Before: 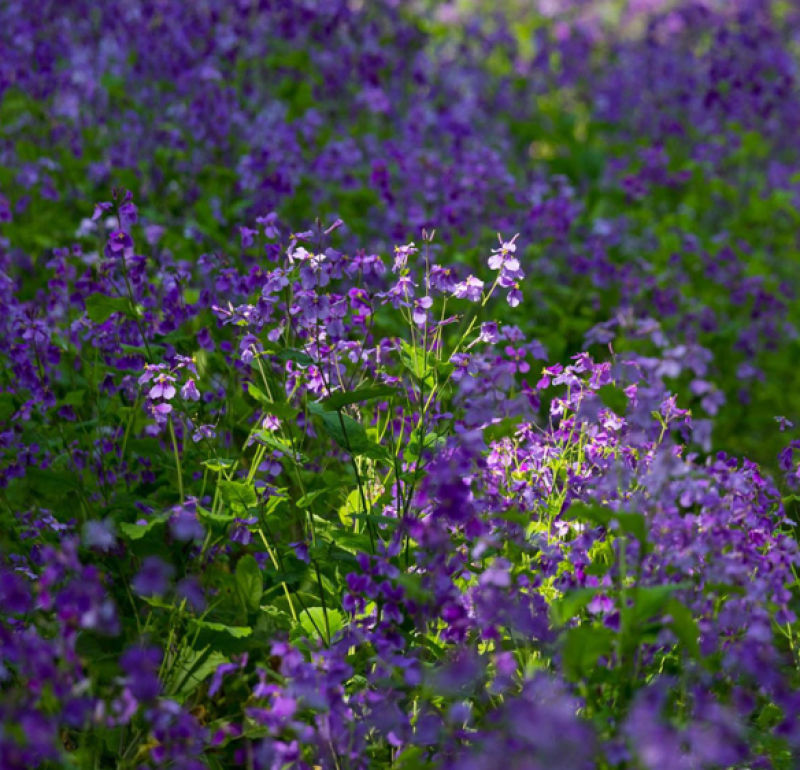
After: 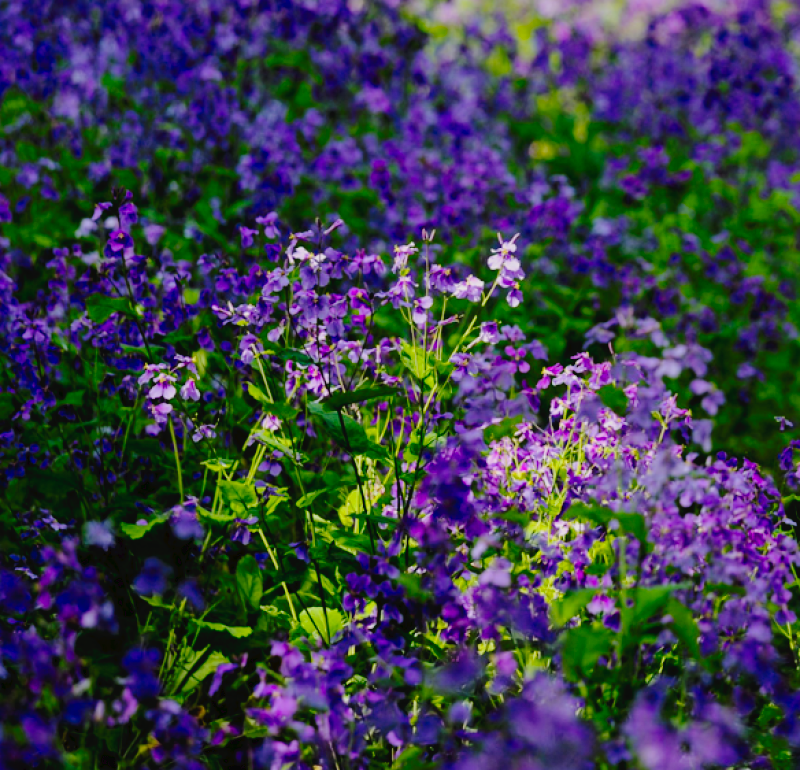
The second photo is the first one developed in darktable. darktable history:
tone curve: curves: ch0 [(0, 0) (0.003, 0.03) (0.011, 0.032) (0.025, 0.035) (0.044, 0.038) (0.069, 0.041) (0.1, 0.058) (0.136, 0.091) (0.177, 0.133) (0.224, 0.181) (0.277, 0.268) (0.335, 0.363) (0.399, 0.461) (0.468, 0.554) (0.543, 0.633) (0.623, 0.709) (0.709, 0.784) (0.801, 0.869) (0.898, 0.938) (1, 1)], preserve colors none
filmic rgb: black relative exposure -7.72 EV, white relative exposure 4.45 EV, threshold 2.94 EV, hardness 3.76, latitude 39.02%, contrast 0.974, highlights saturation mix 9.18%, shadows ↔ highlights balance 4.39%, enable highlight reconstruction true
exposure: black level correction 0.004, exposure 0.015 EV, compensate highlight preservation false
